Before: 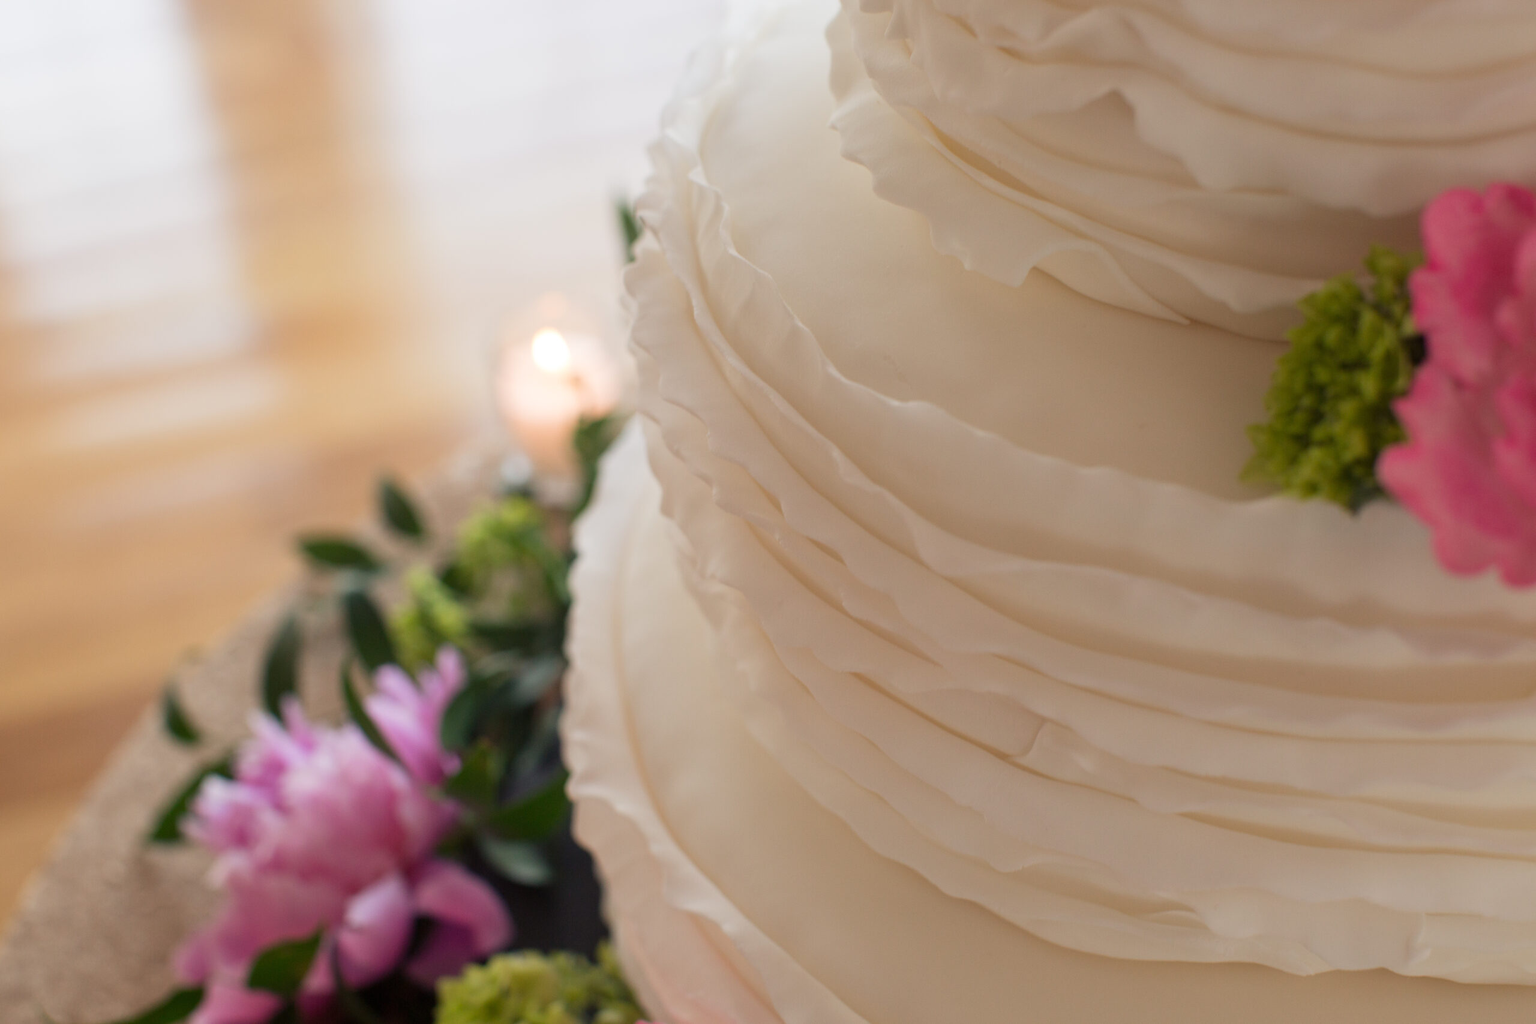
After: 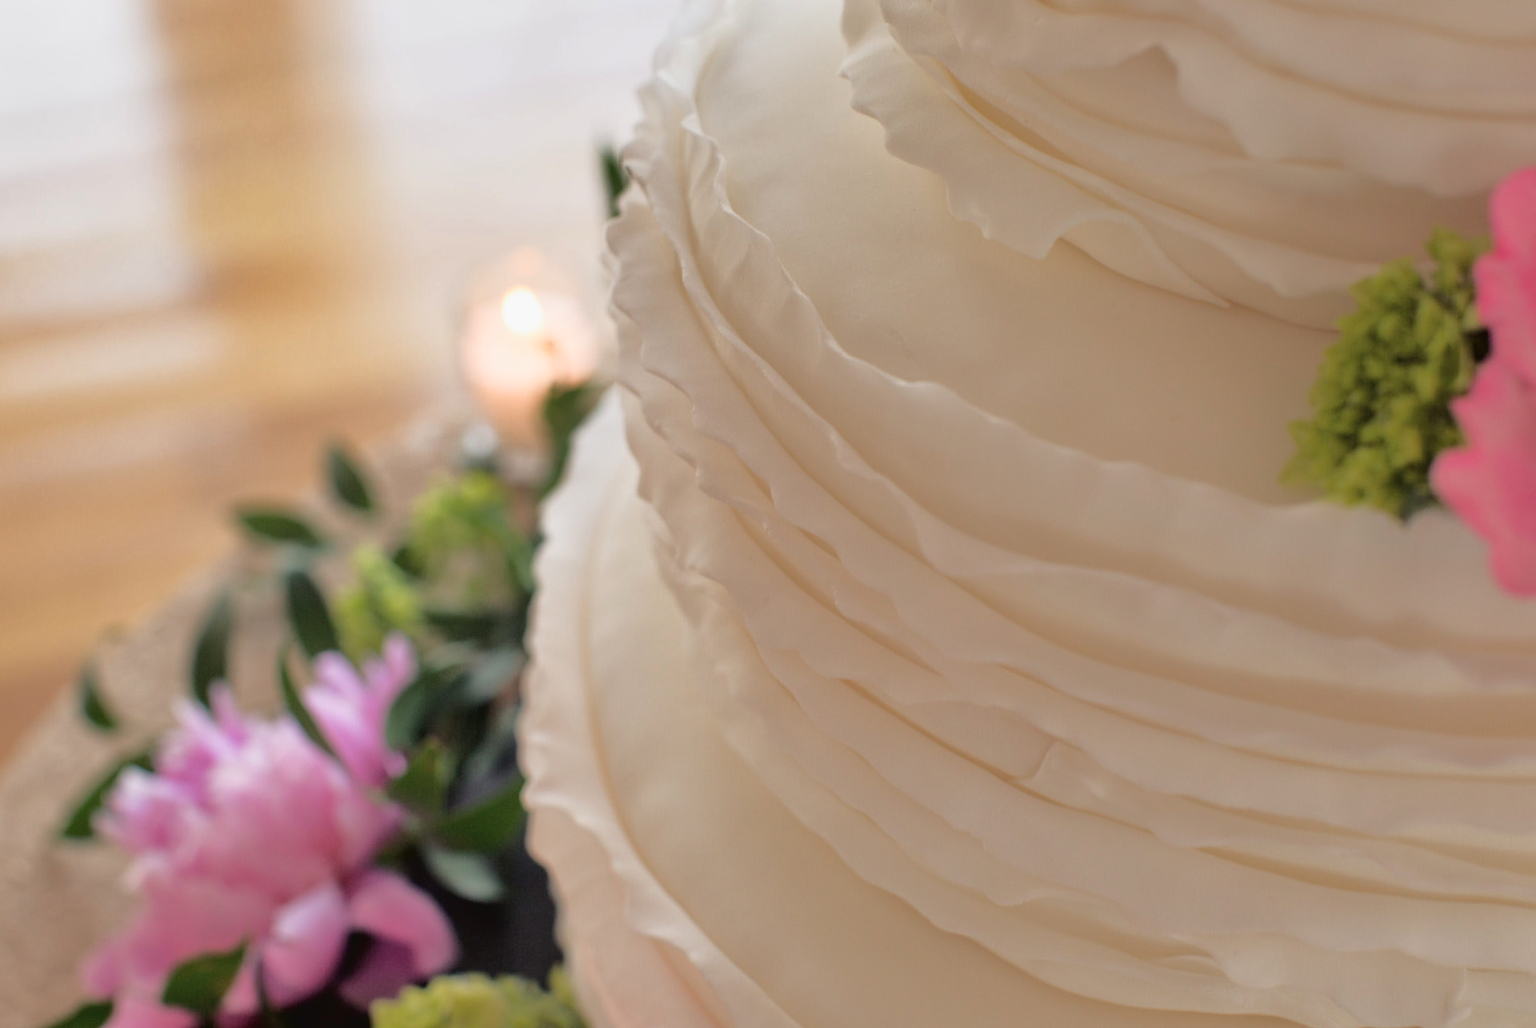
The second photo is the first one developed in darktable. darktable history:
shadows and highlights: shadows 43.45, white point adjustment -1.56, soften with gaussian
tone curve: curves: ch0 [(0, 0) (0.003, 0.03) (0.011, 0.03) (0.025, 0.033) (0.044, 0.038) (0.069, 0.057) (0.1, 0.109) (0.136, 0.174) (0.177, 0.243) (0.224, 0.313) (0.277, 0.391) (0.335, 0.464) (0.399, 0.515) (0.468, 0.563) (0.543, 0.616) (0.623, 0.679) (0.709, 0.766) (0.801, 0.865) (0.898, 0.948) (1, 1)], color space Lab, independent channels, preserve colors none
crop and rotate: angle -2.07°, left 3.162%, top 3.736%, right 1.607%, bottom 0.573%
